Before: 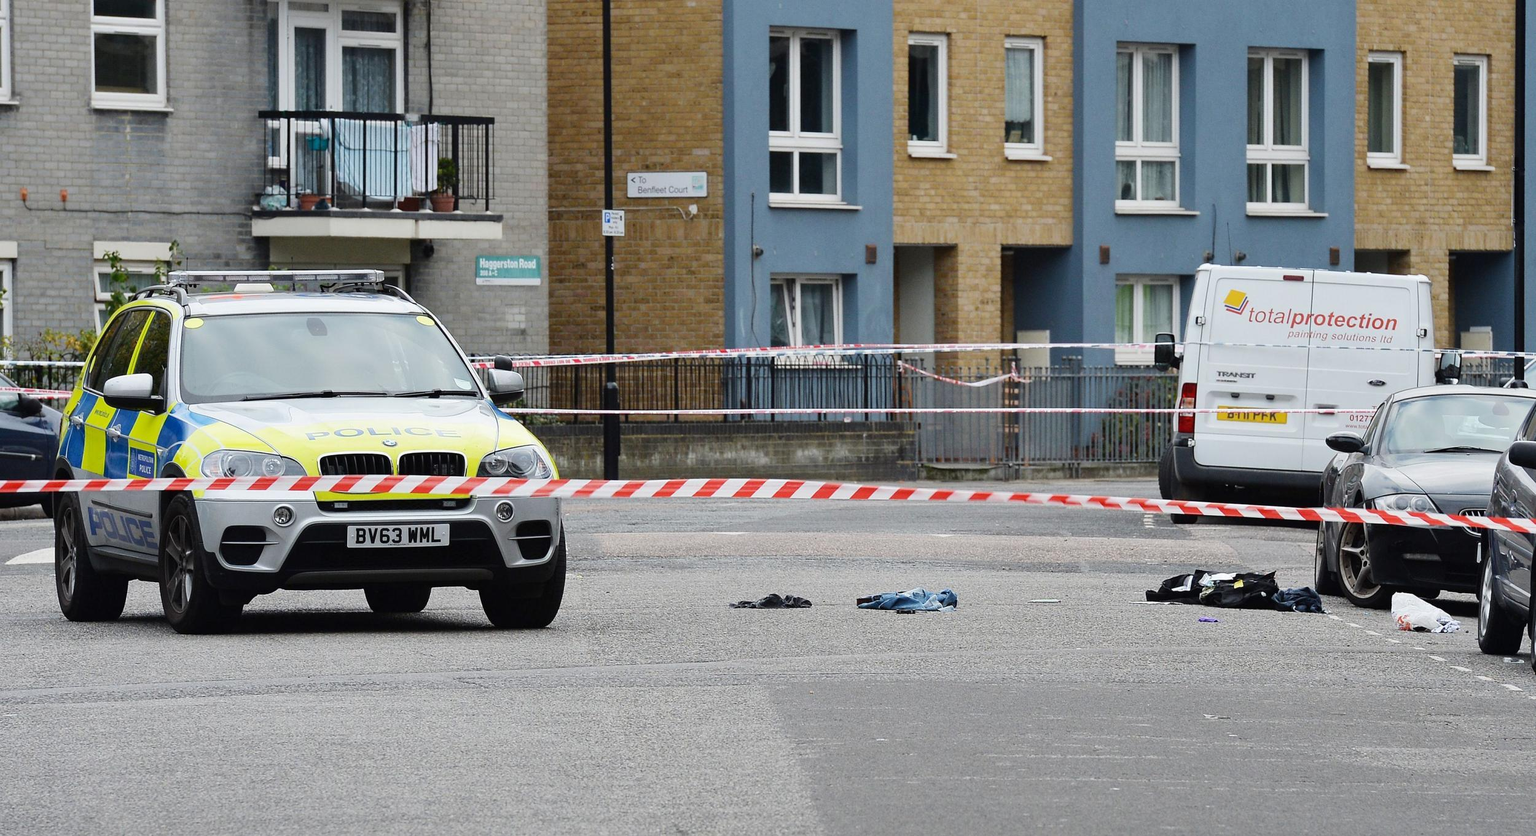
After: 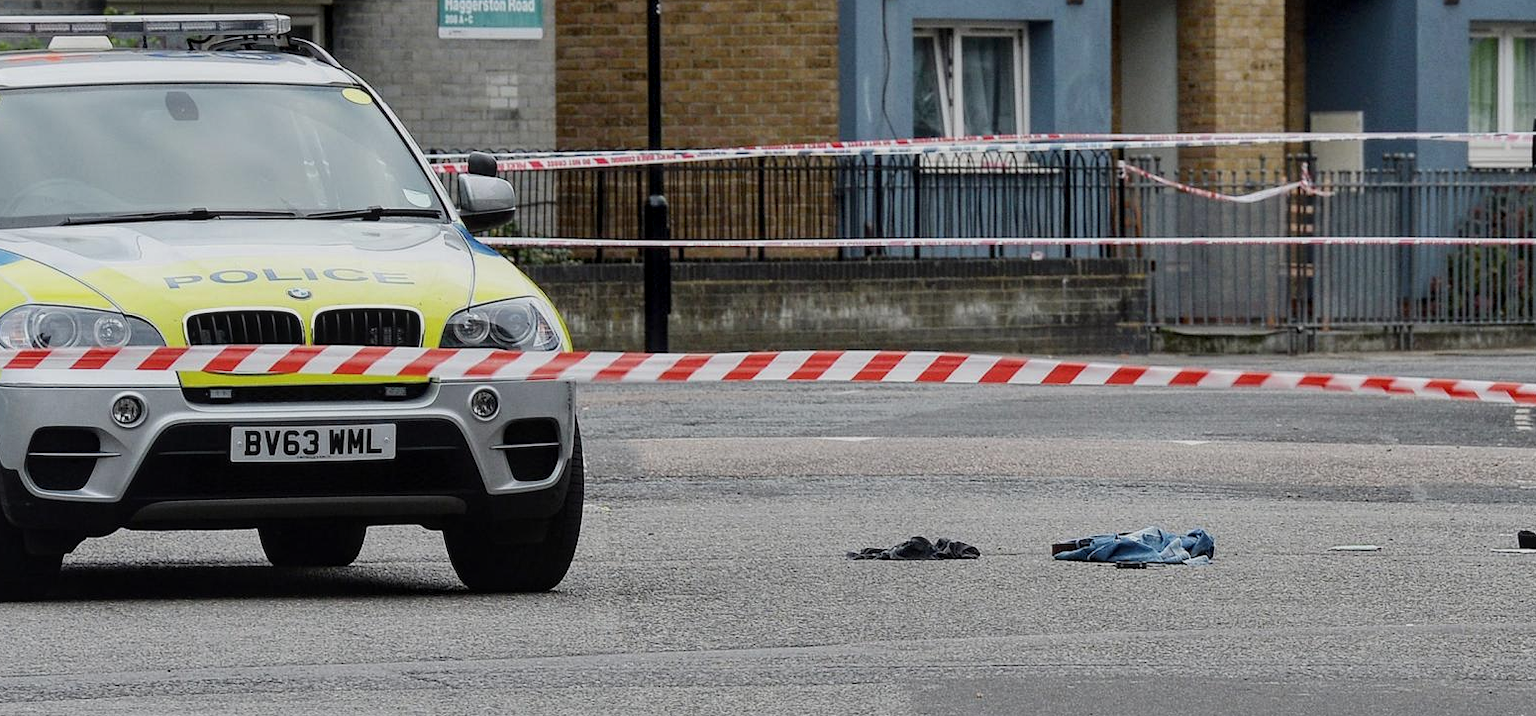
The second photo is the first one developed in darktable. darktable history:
exposure: exposure -0.492 EV, compensate highlight preservation false
crop: left 13.312%, top 31.28%, right 24.627%, bottom 15.582%
local contrast: highlights 99%, shadows 86%, detail 160%, midtone range 0.2
